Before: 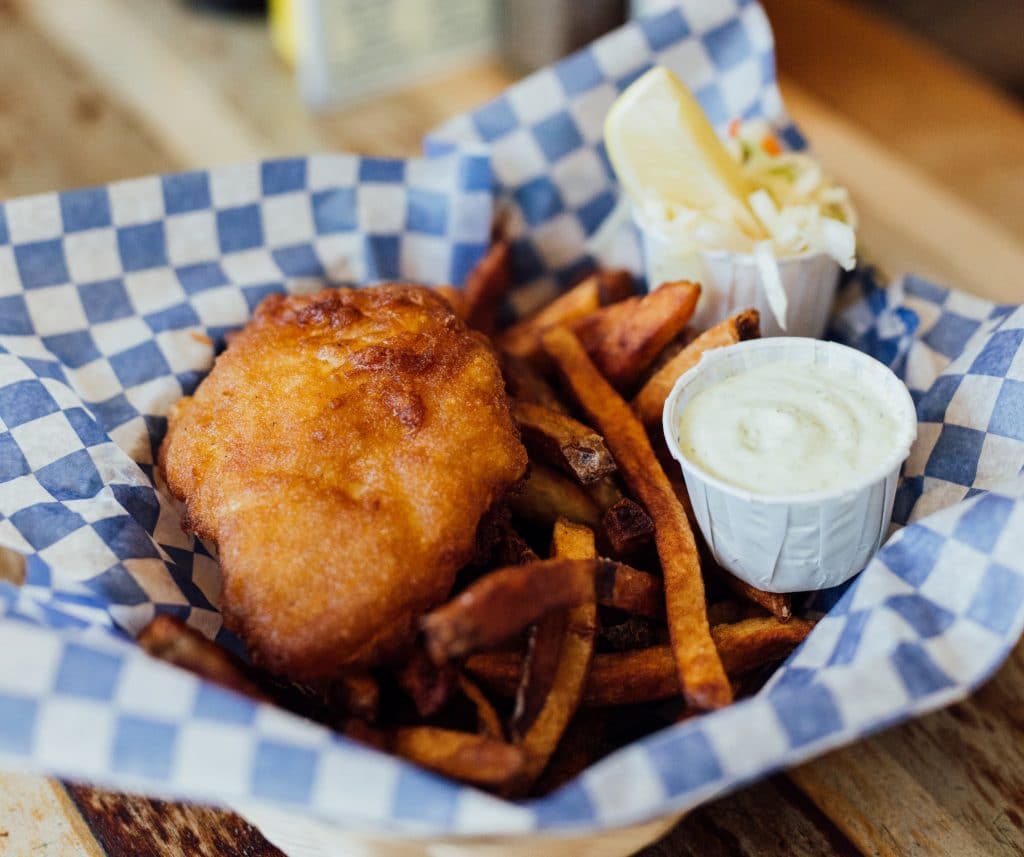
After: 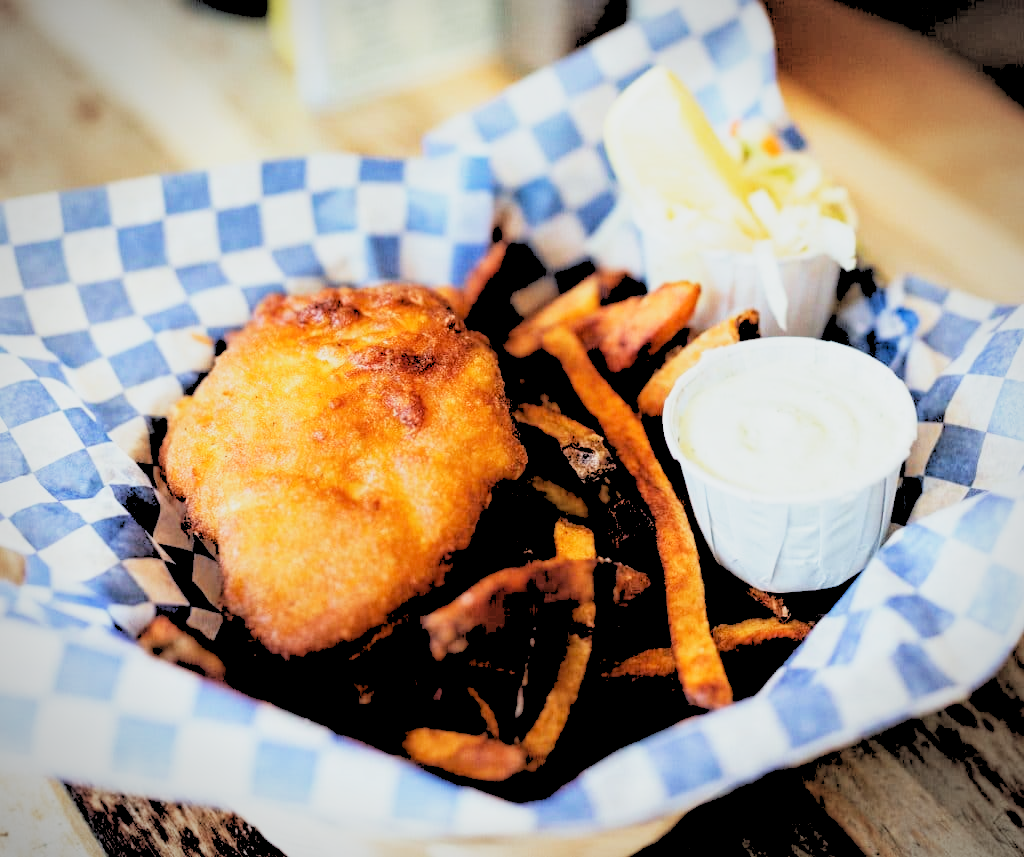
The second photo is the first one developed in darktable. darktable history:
exposure: compensate highlight preservation false
vignetting: fall-off start 87%, automatic ratio true
base curve: curves: ch0 [(0, 0) (0.088, 0.125) (0.176, 0.251) (0.354, 0.501) (0.613, 0.749) (1, 0.877)], preserve colors none
rgb levels: levels [[0.027, 0.429, 0.996], [0, 0.5, 1], [0, 0.5, 1]]
white balance: red 0.978, blue 0.999
